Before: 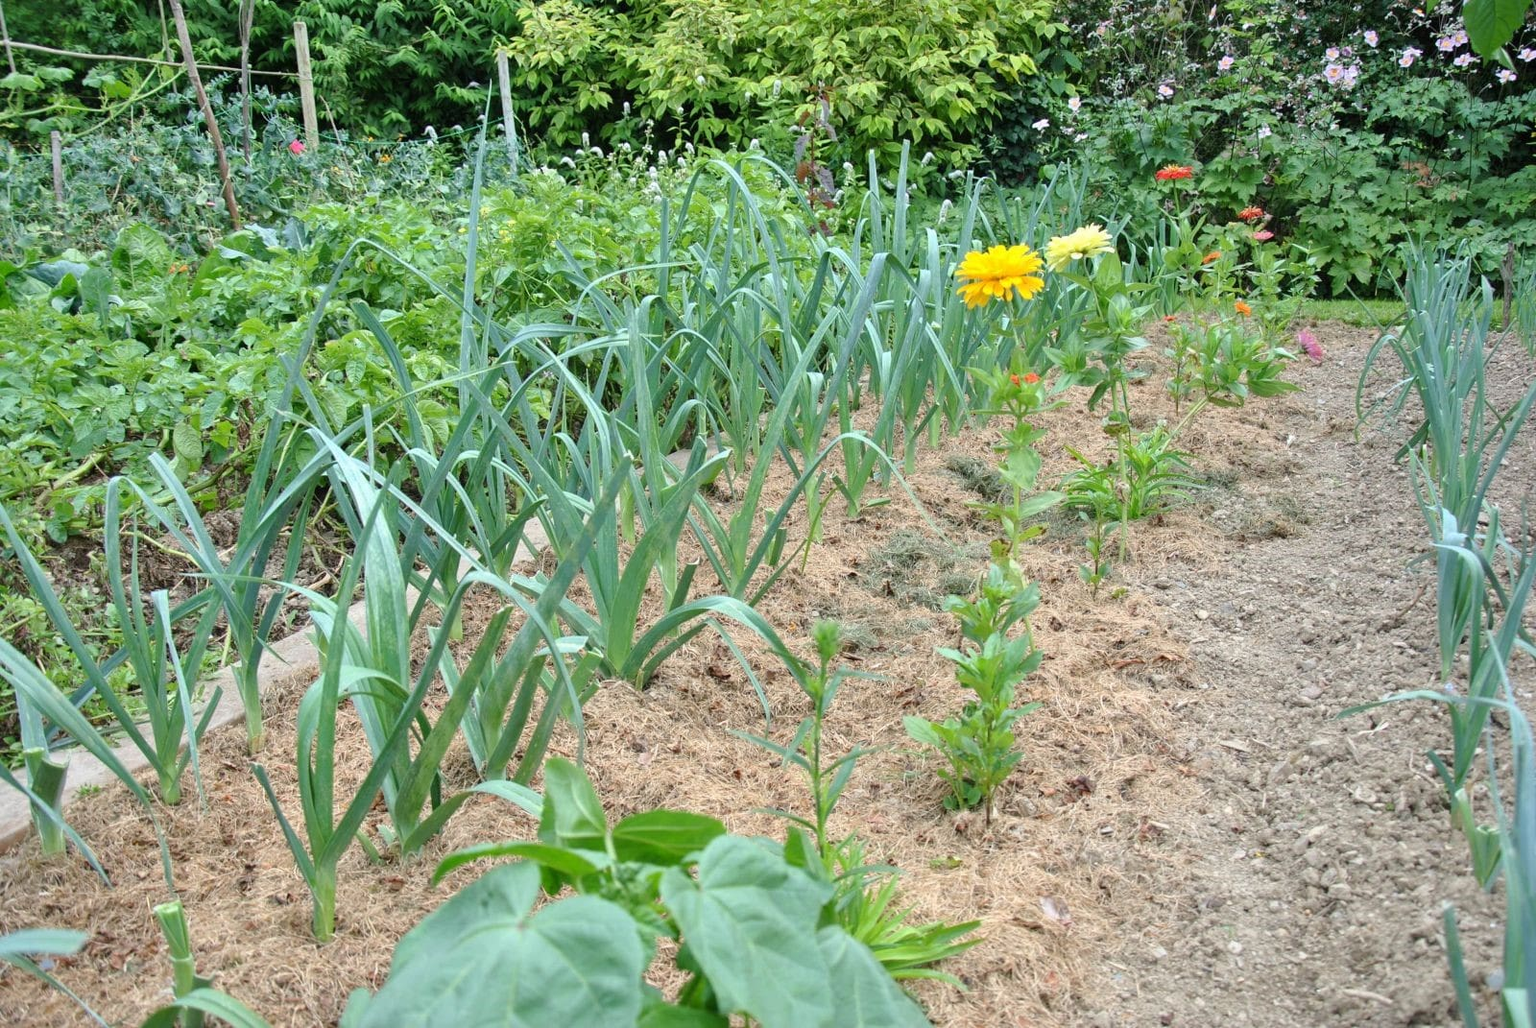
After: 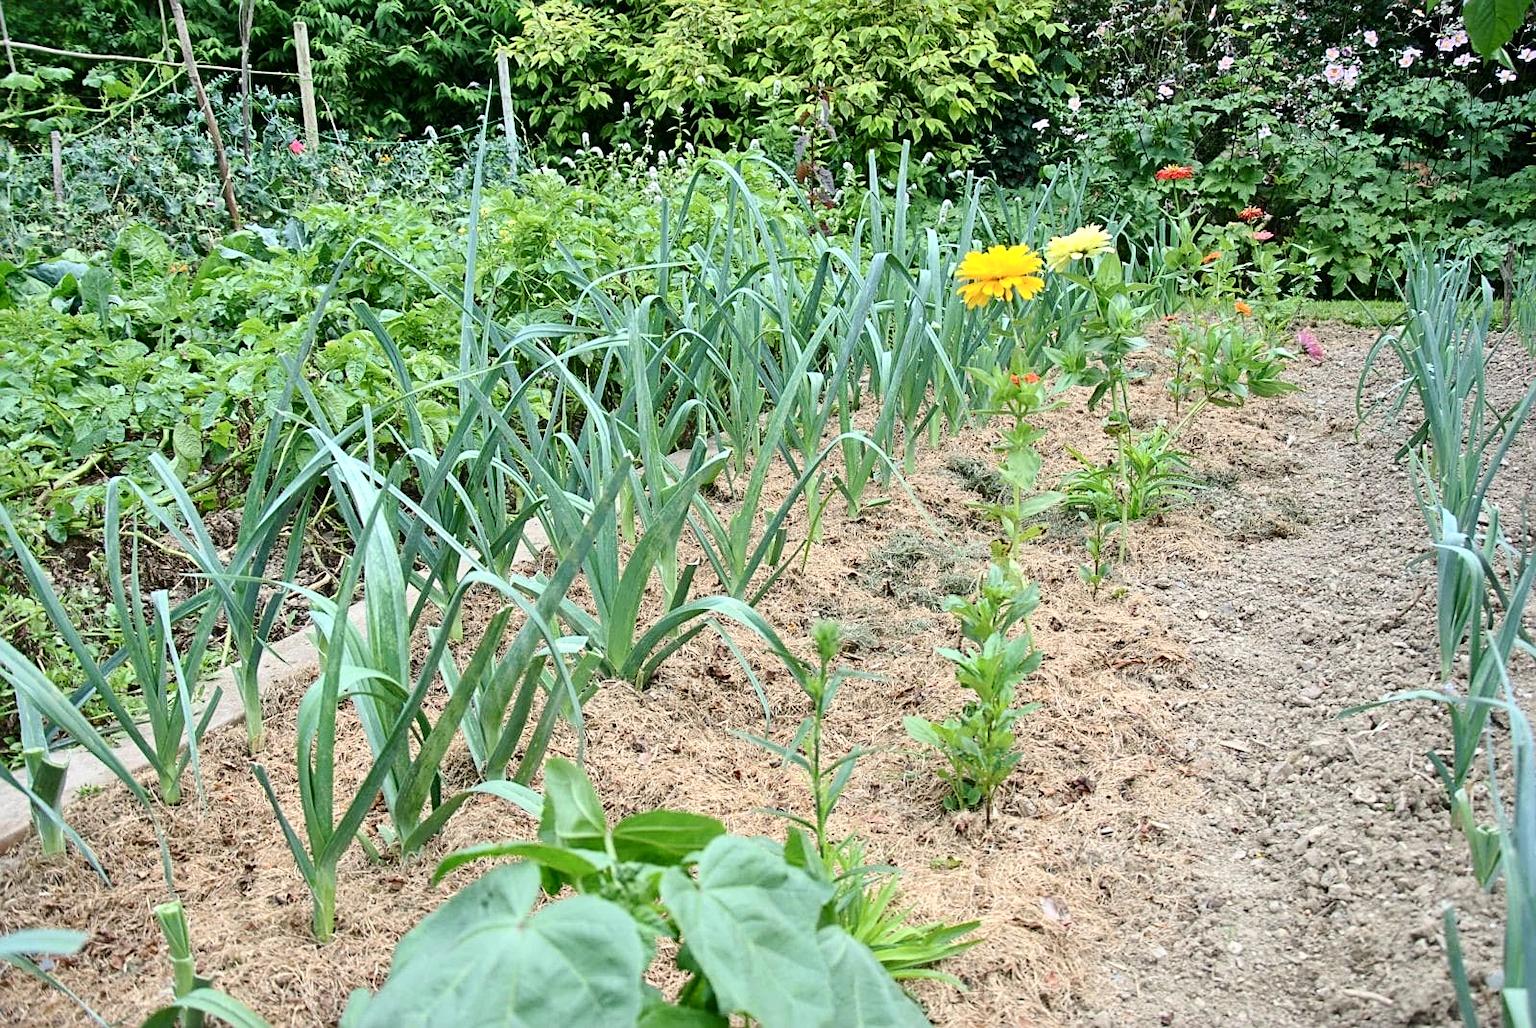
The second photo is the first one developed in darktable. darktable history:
sharpen: on, module defaults
contrast brightness saturation: contrast 0.22
